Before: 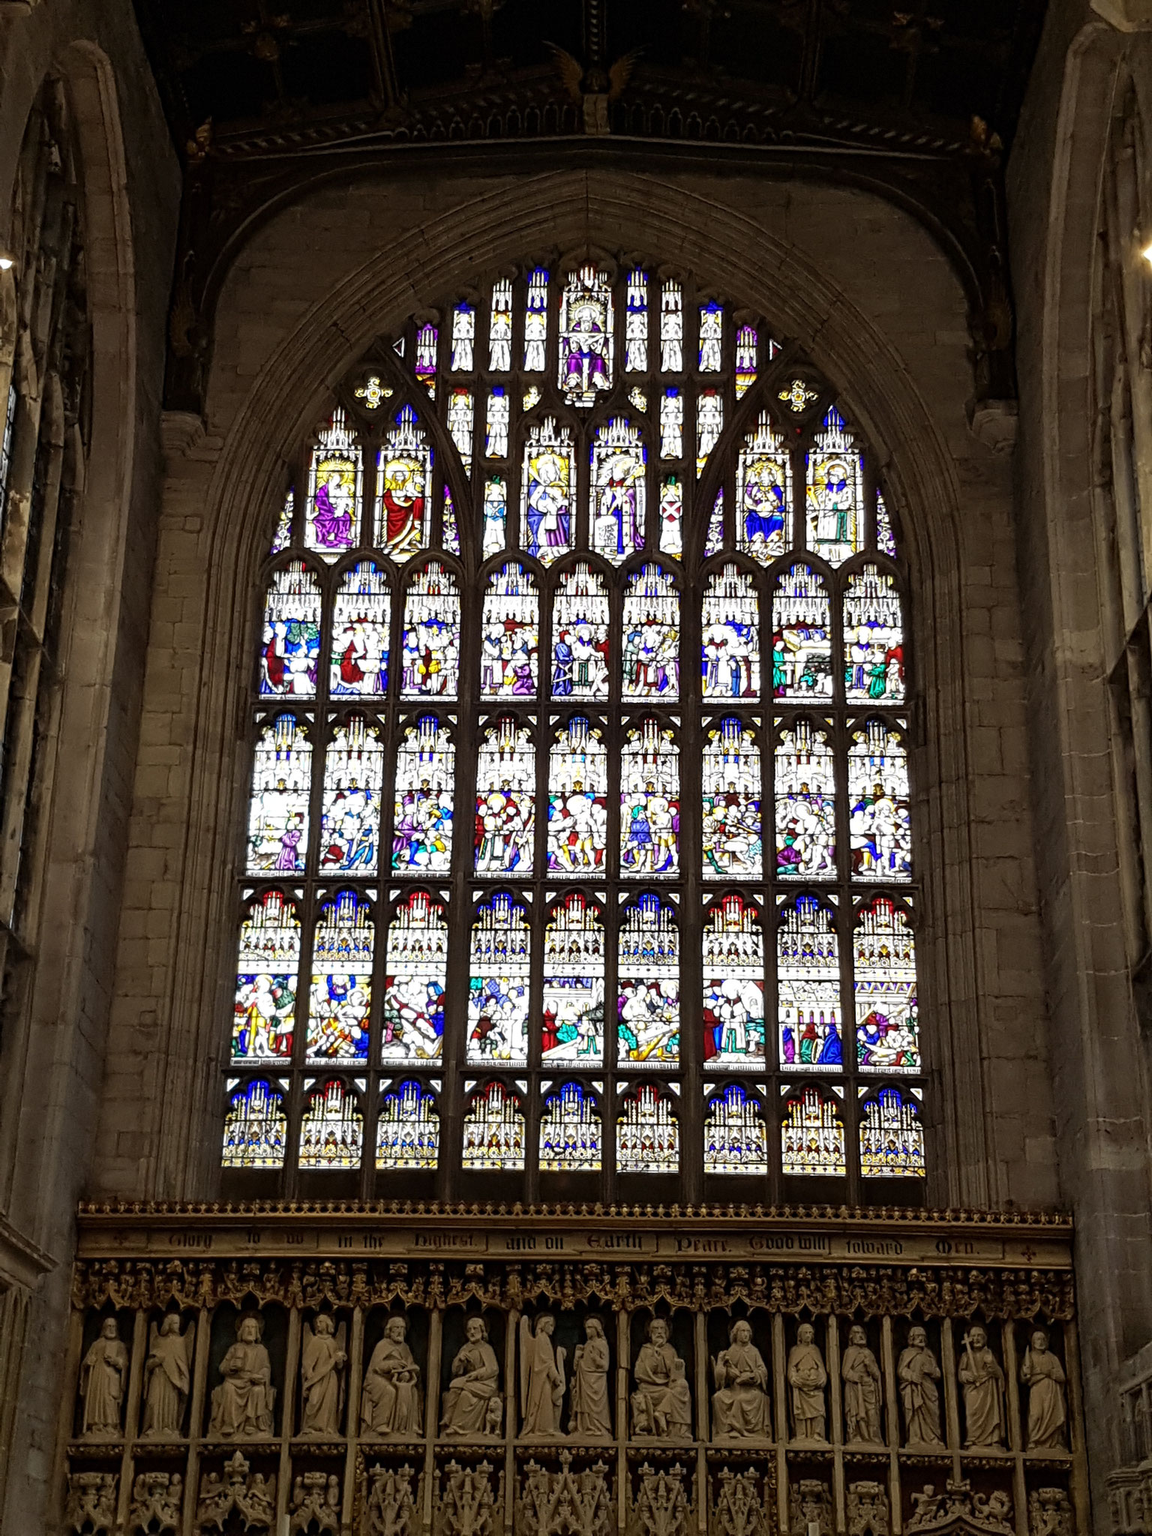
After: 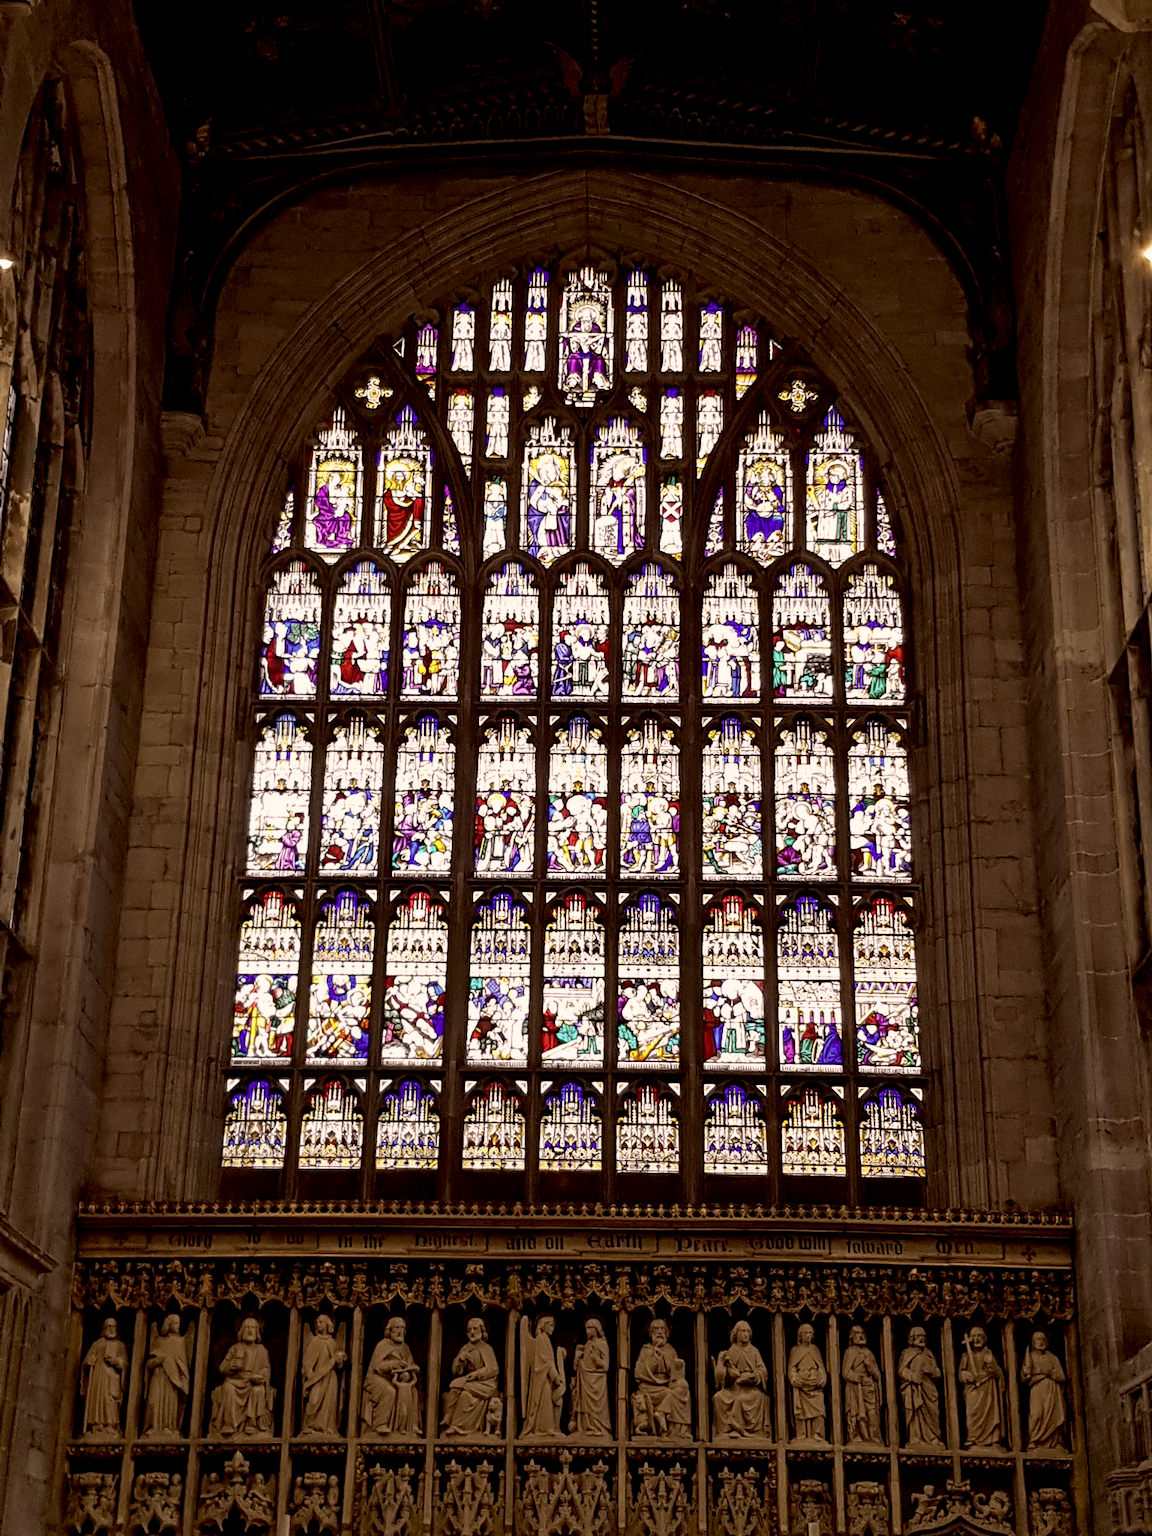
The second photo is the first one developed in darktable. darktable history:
exposure: black level correction 0.006, compensate highlight preservation false
color correction: highlights a* 10.2, highlights b* 9.71, shadows a* 8.38, shadows b* 8.55, saturation 0.819
